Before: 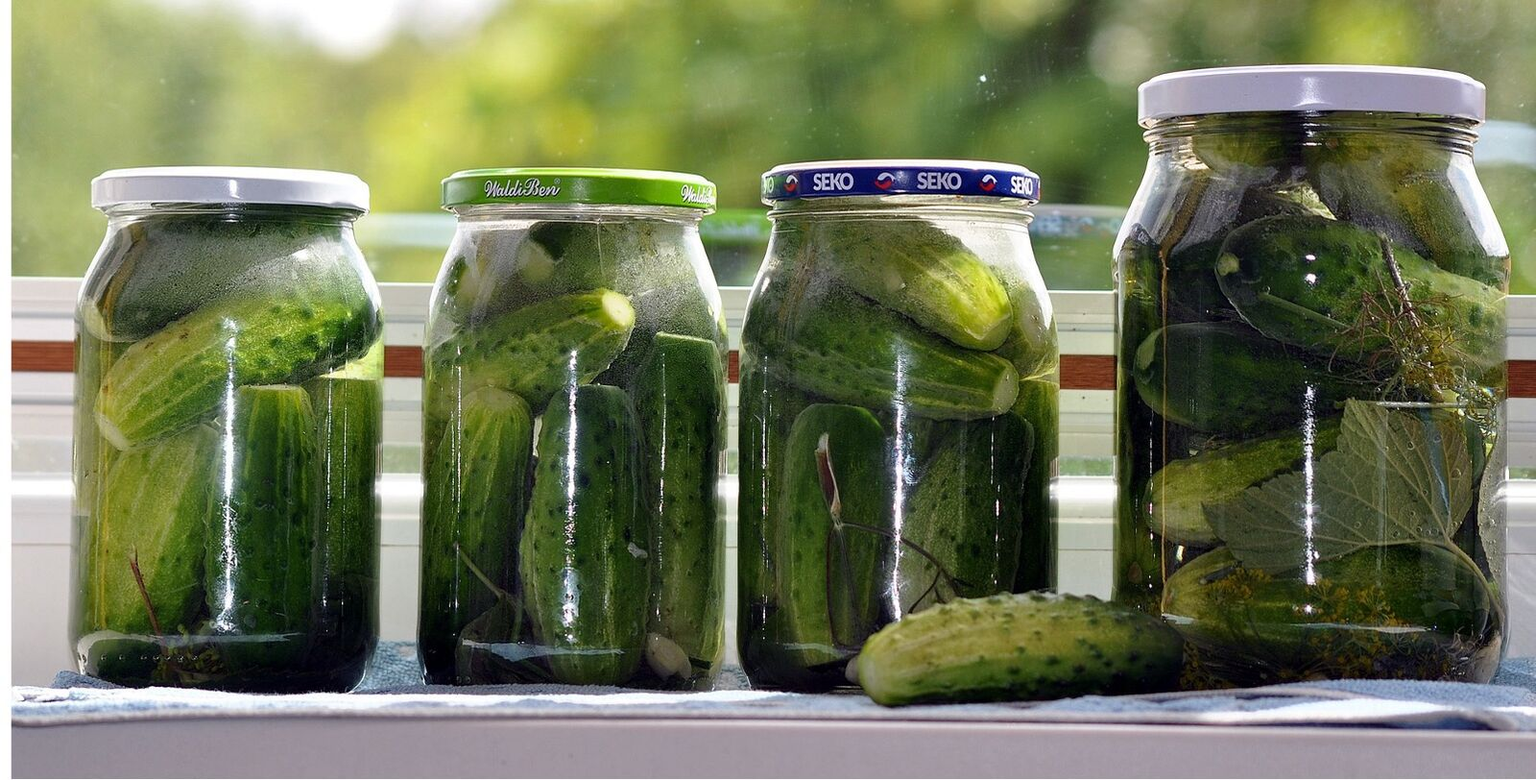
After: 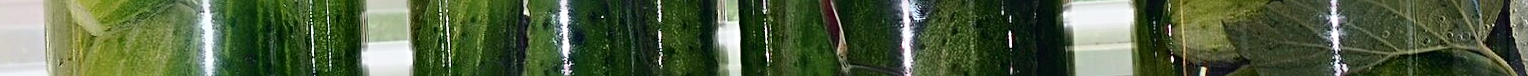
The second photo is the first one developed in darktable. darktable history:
crop and rotate: top 59.084%, bottom 30.916%
sharpen: radius 4
tone curve: curves: ch0 [(0, 0.025) (0.15, 0.143) (0.452, 0.486) (0.751, 0.788) (1, 0.961)]; ch1 [(0, 0) (0.416, 0.4) (0.476, 0.469) (0.497, 0.494) (0.546, 0.571) (0.566, 0.607) (0.62, 0.657) (1, 1)]; ch2 [(0, 0) (0.386, 0.397) (0.505, 0.498) (0.547, 0.546) (0.579, 0.58) (1, 1)], color space Lab, independent channels, preserve colors none
rotate and perspective: rotation -3.52°, crop left 0.036, crop right 0.964, crop top 0.081, crop bottom 0.919
